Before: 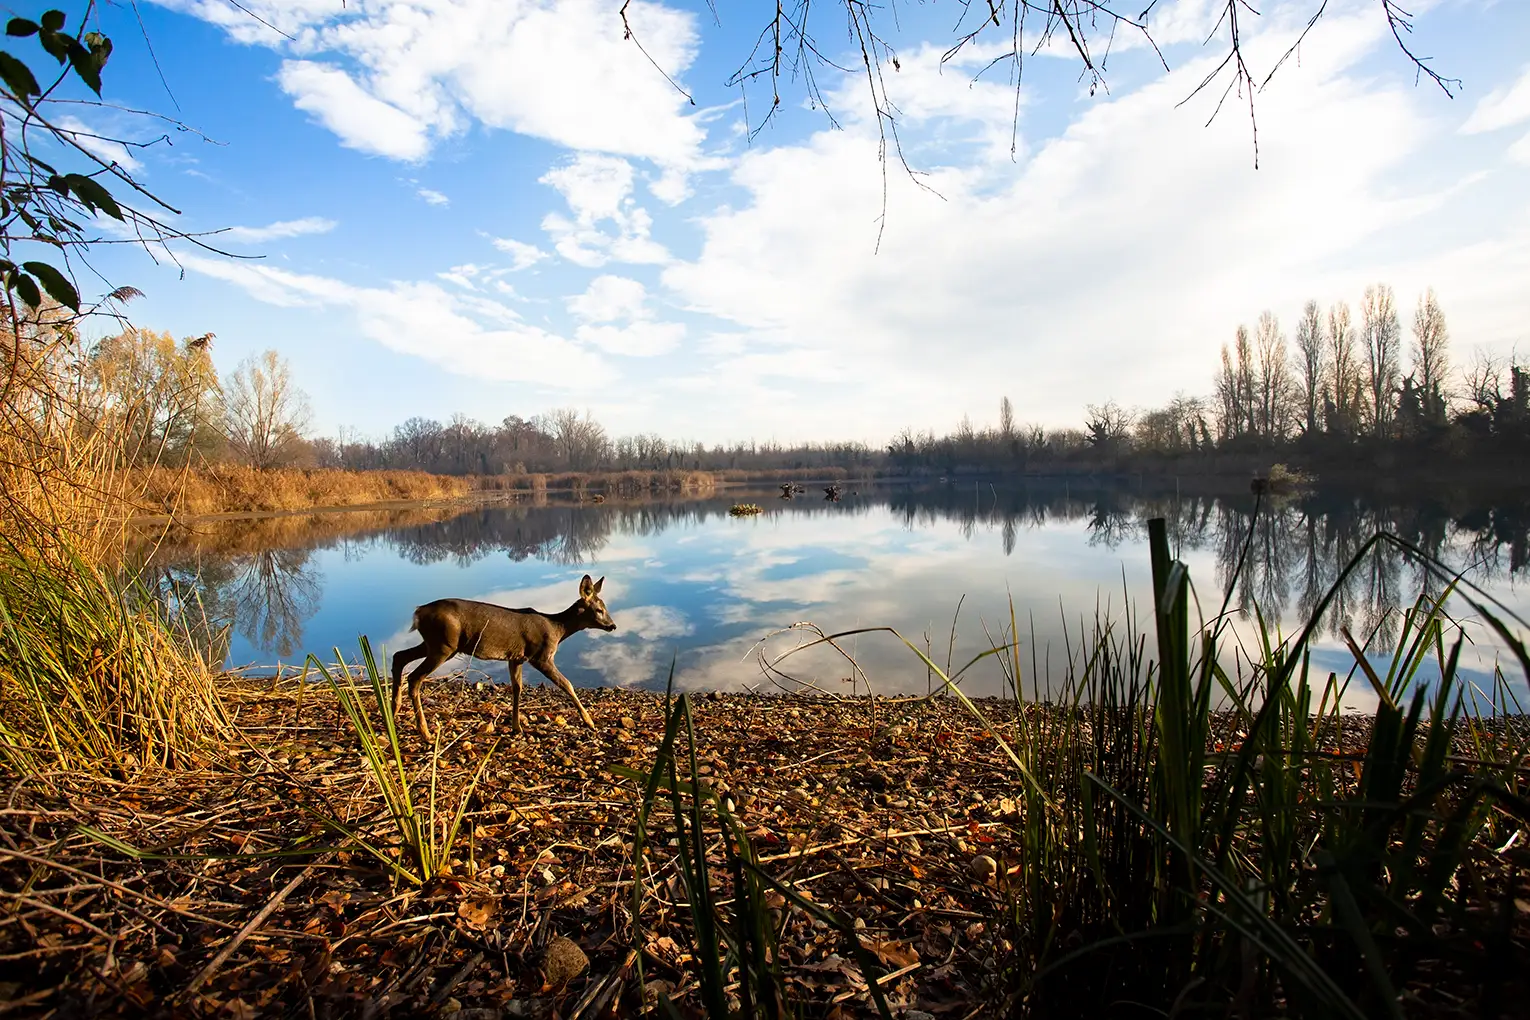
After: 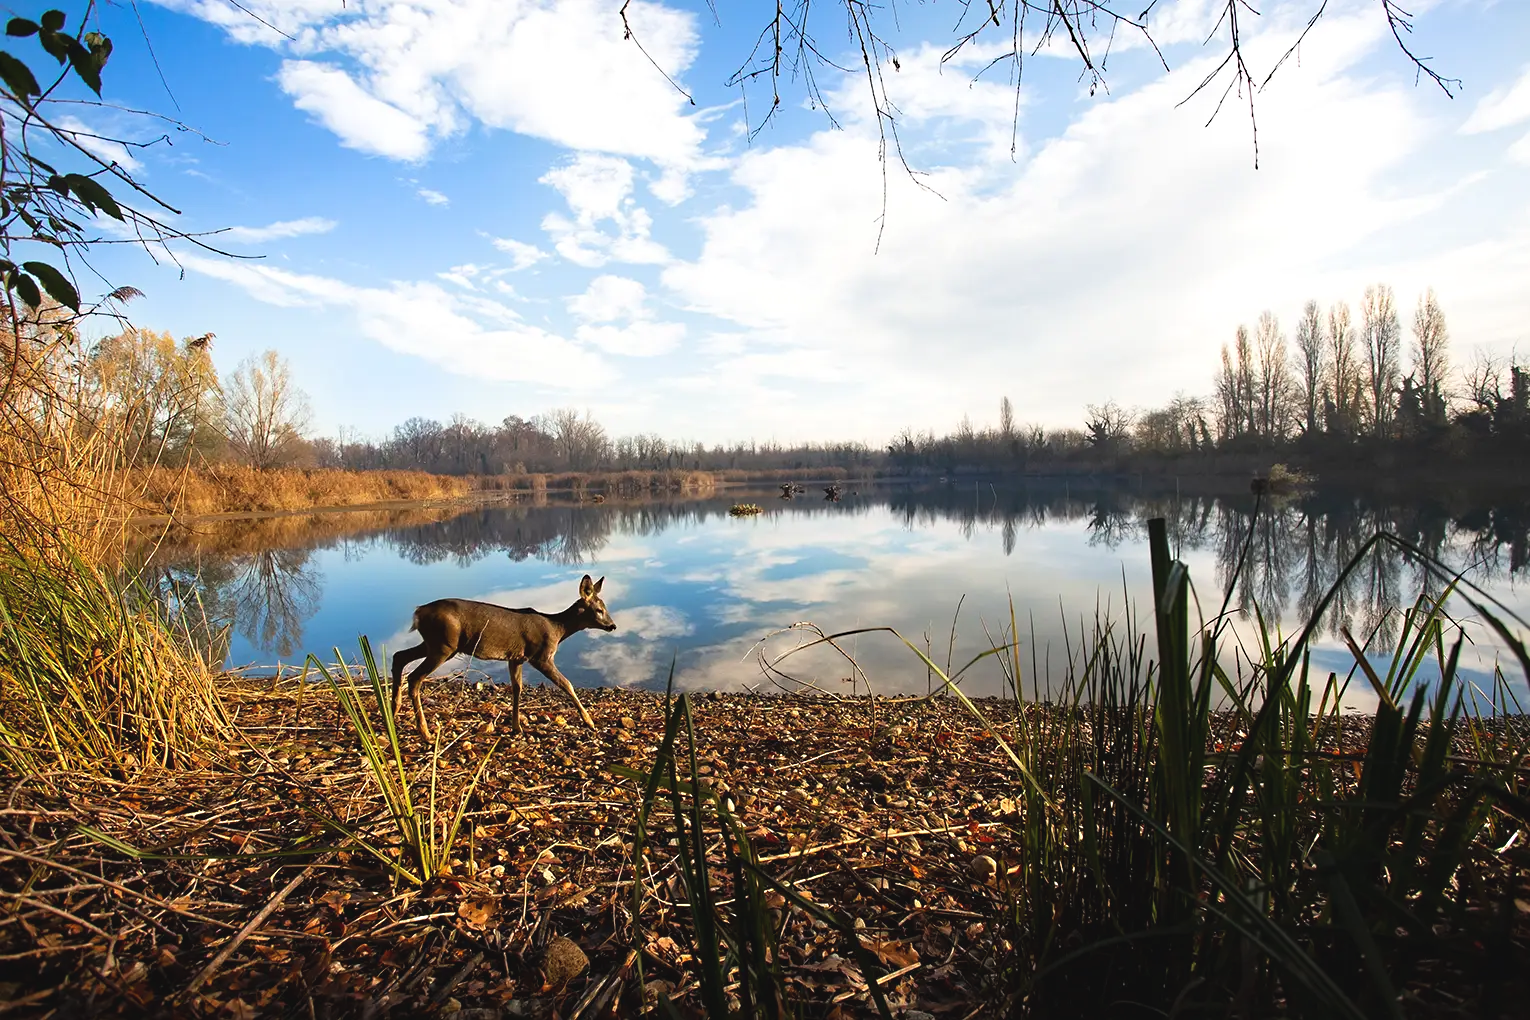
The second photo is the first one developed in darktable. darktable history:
sharpen: radius 5.325, amount 0.312, threshold 26.433
exposure: black level correction -0.005, exposure 0.054 EV, compensate highlight preservation false
